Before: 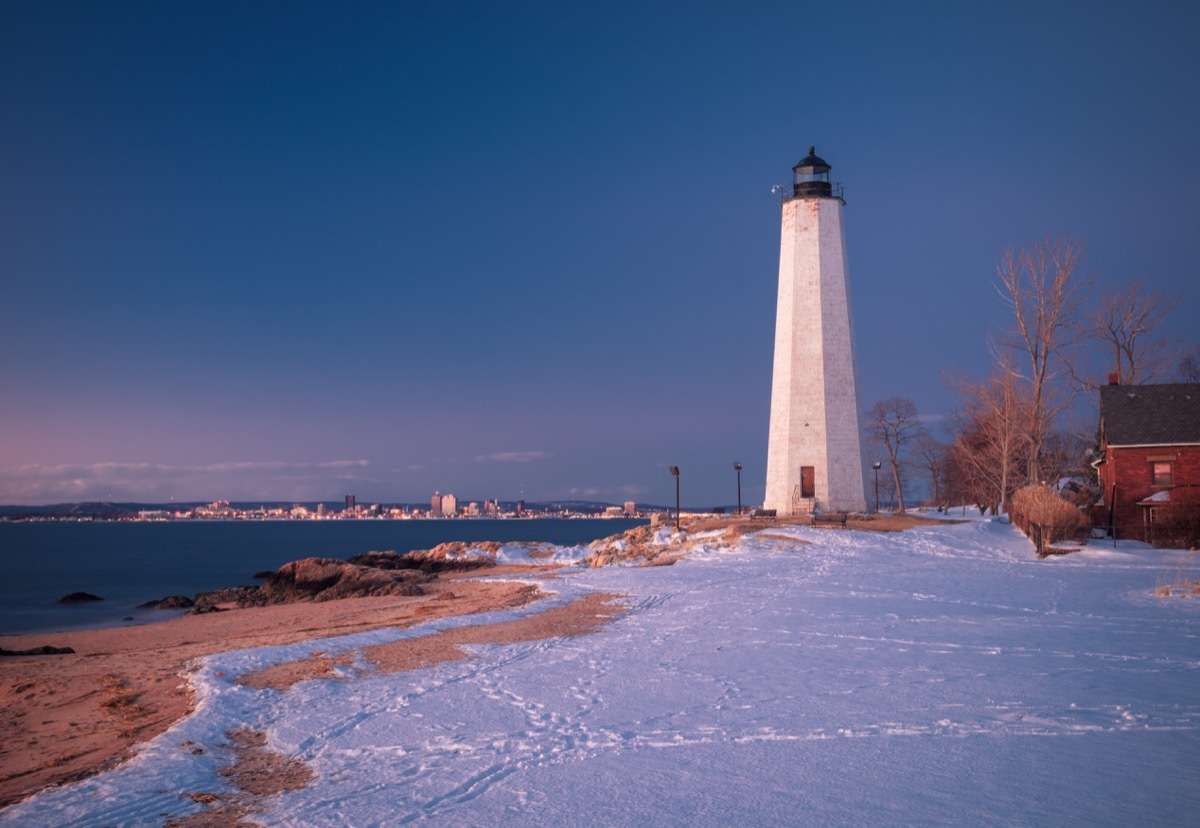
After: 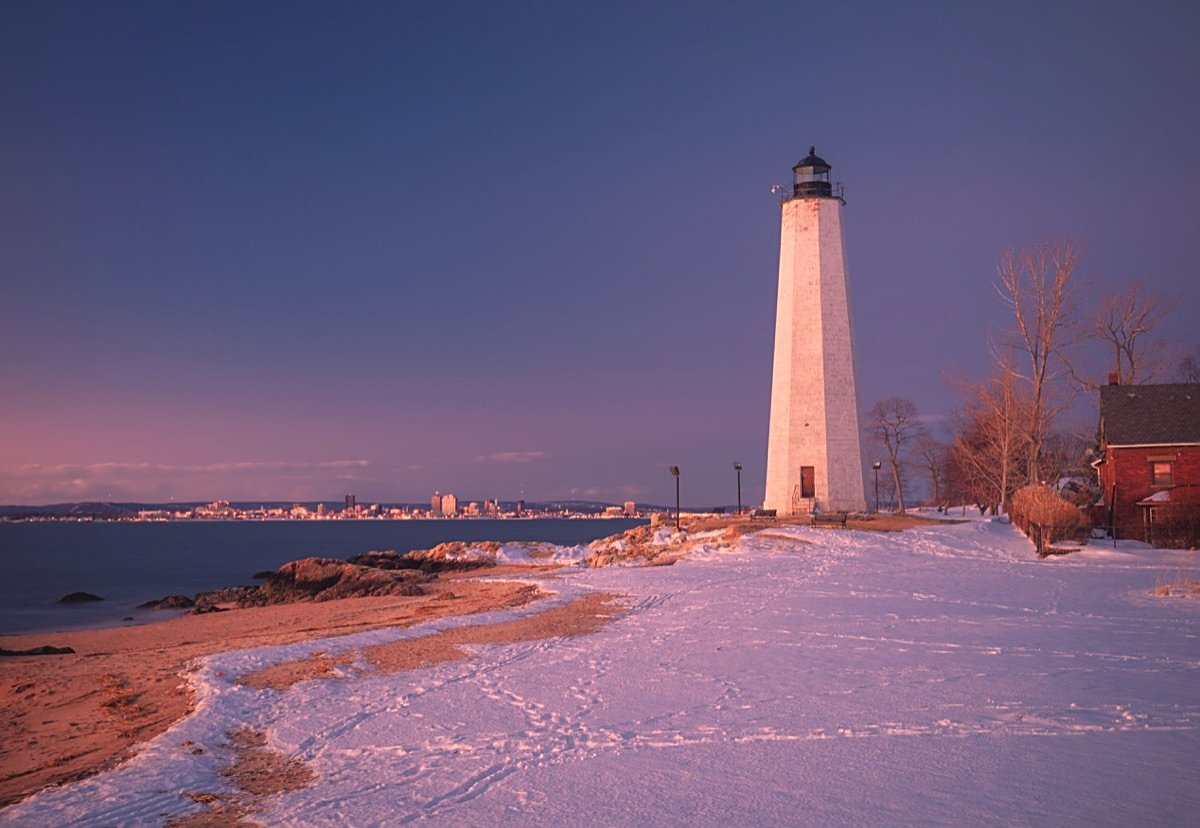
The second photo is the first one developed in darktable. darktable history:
tone equalizer: smoothing diameter 24.9%, edges refinement/feathering 9.51, preserve details guided filter
color correction: highlights a* 20.63, highlights b* 19.38
sharpen: on, module defaults
contrast brightness saturation: contrast -0.113
